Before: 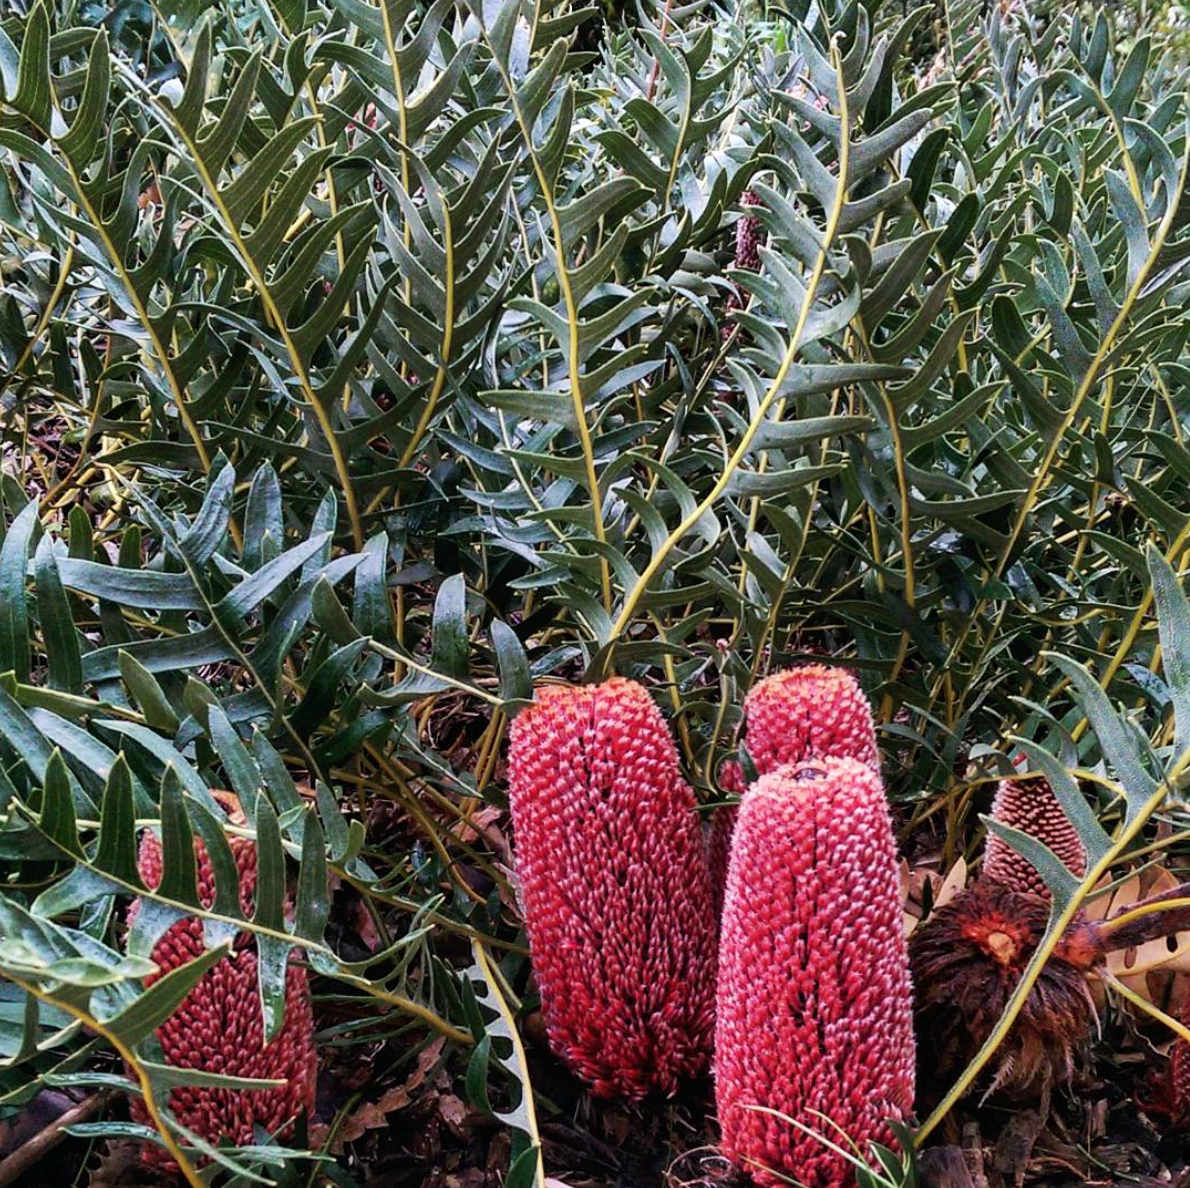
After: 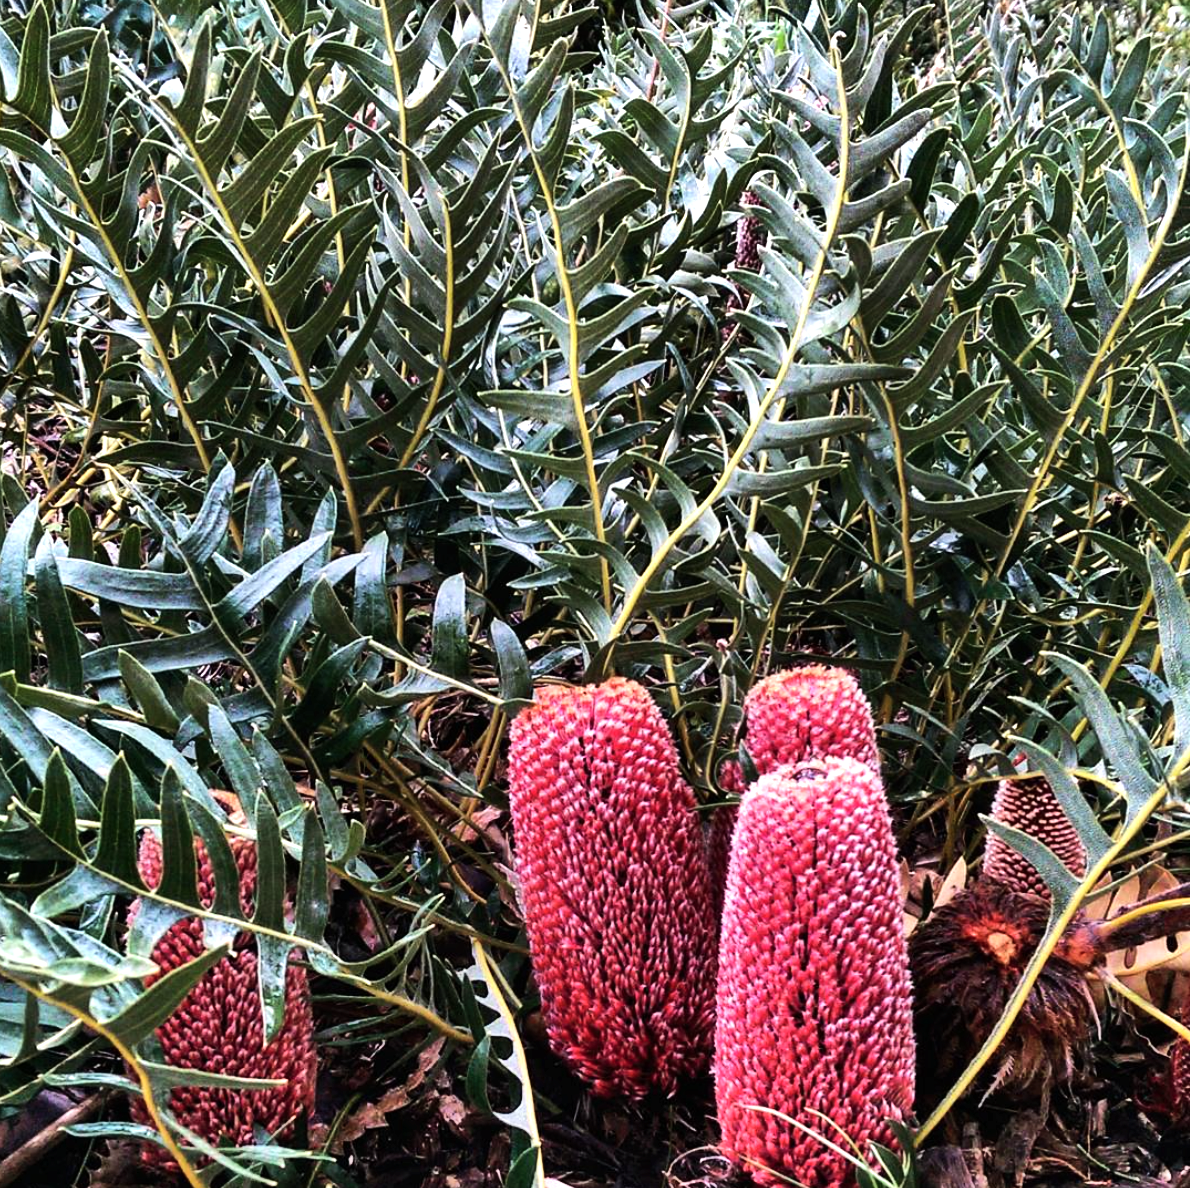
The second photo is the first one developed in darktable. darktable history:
shadows and highlights: shadows 52.34, highlights -28.23, soften with gaussian
tone equalizer: -8 EV -0.75 EV, -7 EV -0.7 EV, -6 EV -0.6 EV, -5 EV -0.4 EV, -3 EV 0.4 EV, -2 EV 0.6 EV, -1 EV 0.7 EV, +0 EV 0.75 EV, edges refinement/feathering 500, mask exposure compensation -1.57 EV, preserve details no
